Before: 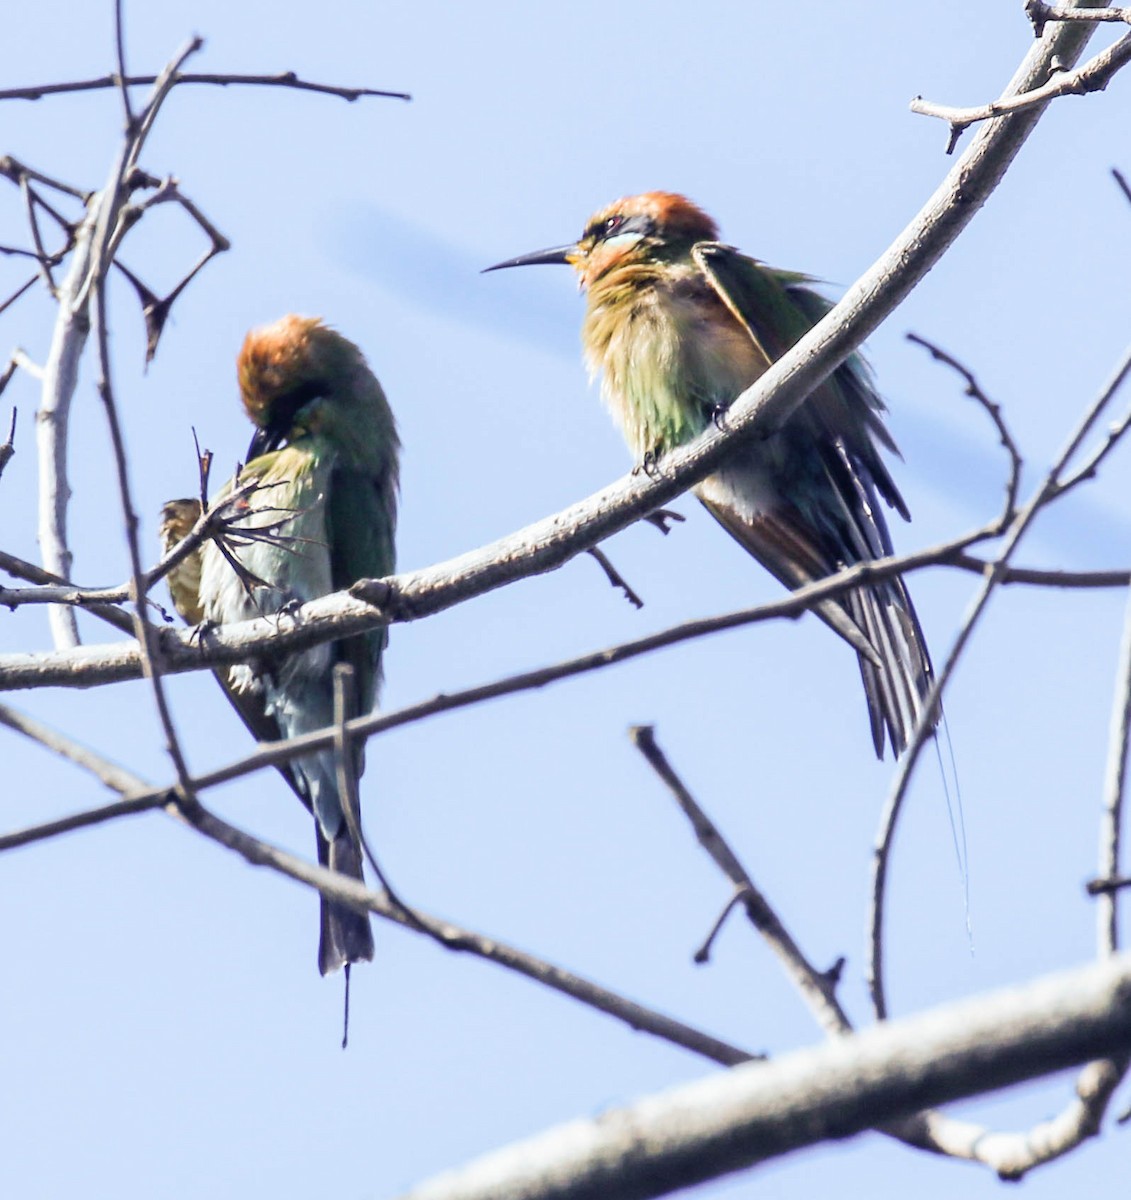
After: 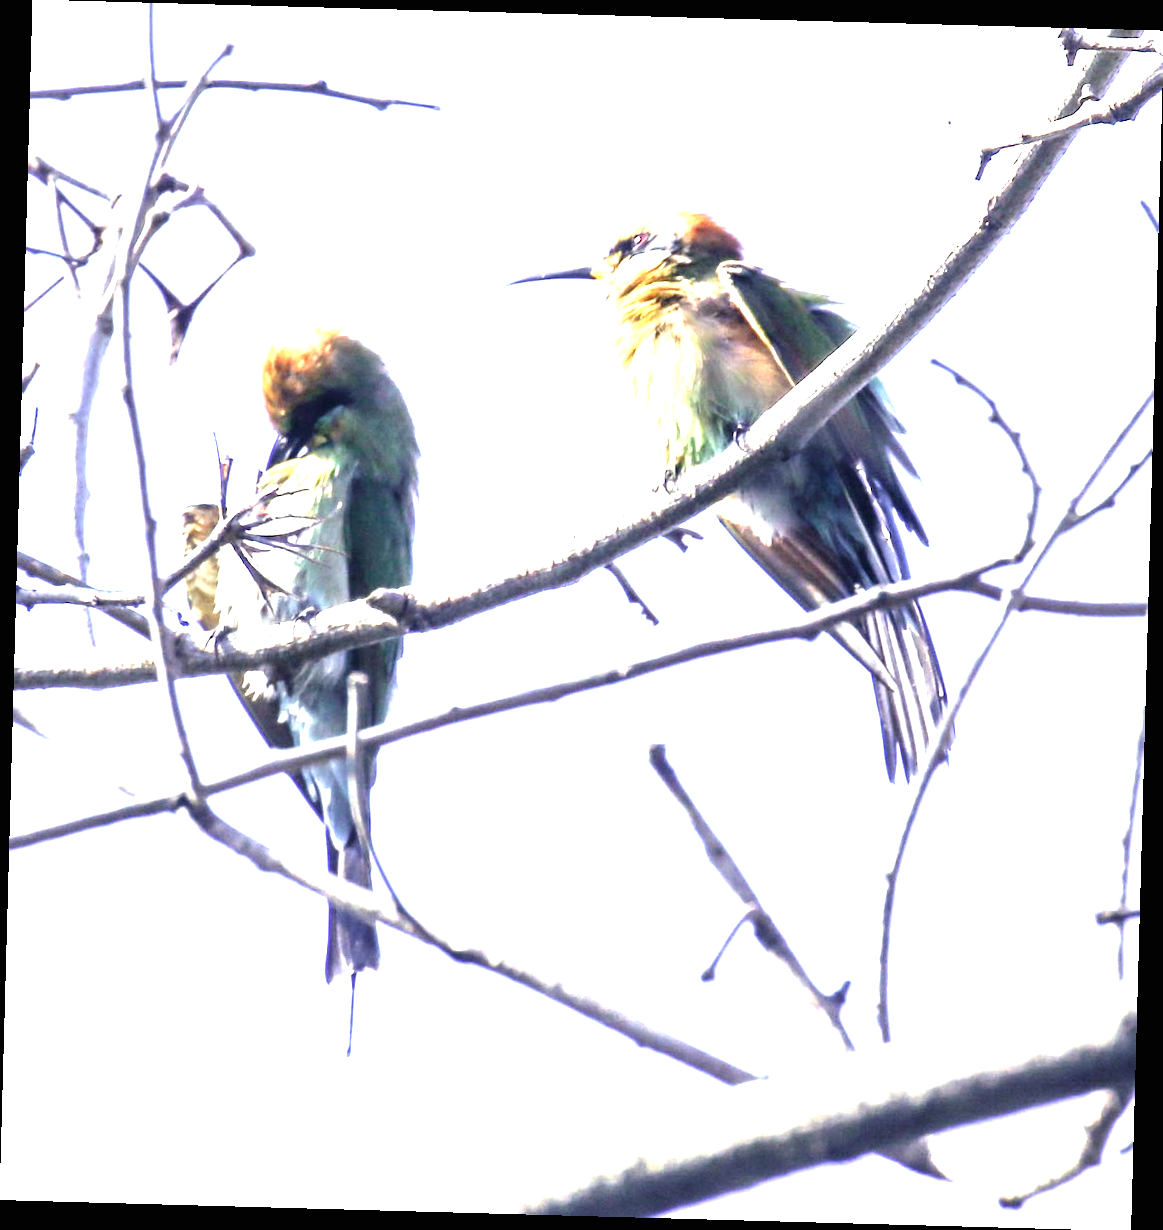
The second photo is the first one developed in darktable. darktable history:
exposure: black level correction 0, exposure 1.381 EV, compensate exposure bias true, compensate highlight preservation false
tone equalizer: -8 EV -0.43 EV, -7 EV -0.412 EV, -6 EV -0.336 EV, -5 EV -0.185 EV, -3 EV 0.233 EV, -2 EV 0.355 EV, -1 EV 0.401 EV, +0 EV 0.399 EV
crop and rotate: angle -1.58°
